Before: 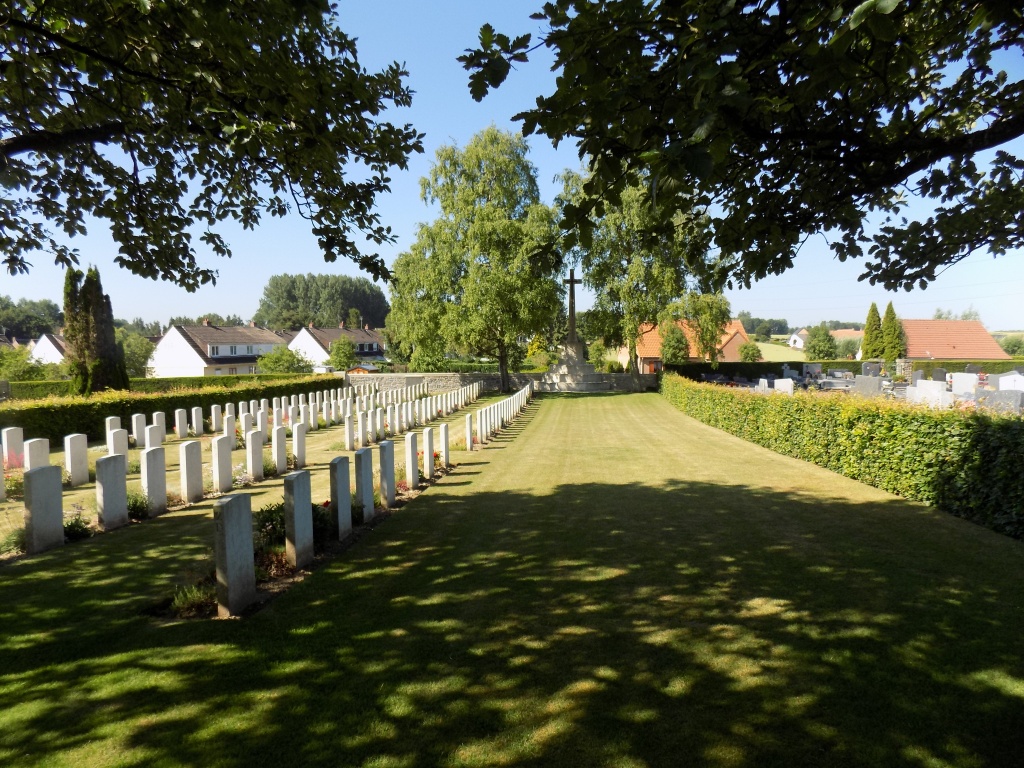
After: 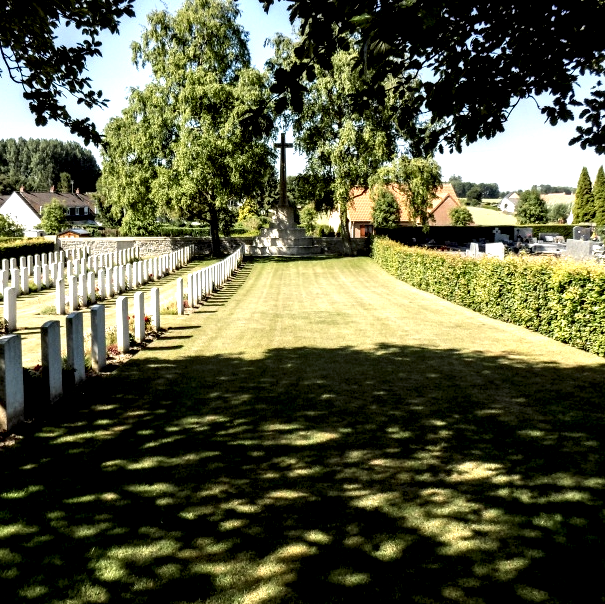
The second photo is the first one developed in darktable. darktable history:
local contrast: shadows 185%, detail 225%
crop and rotate: left 28.256%, top 17.734%, right 12.656%, bottom 3.573%
